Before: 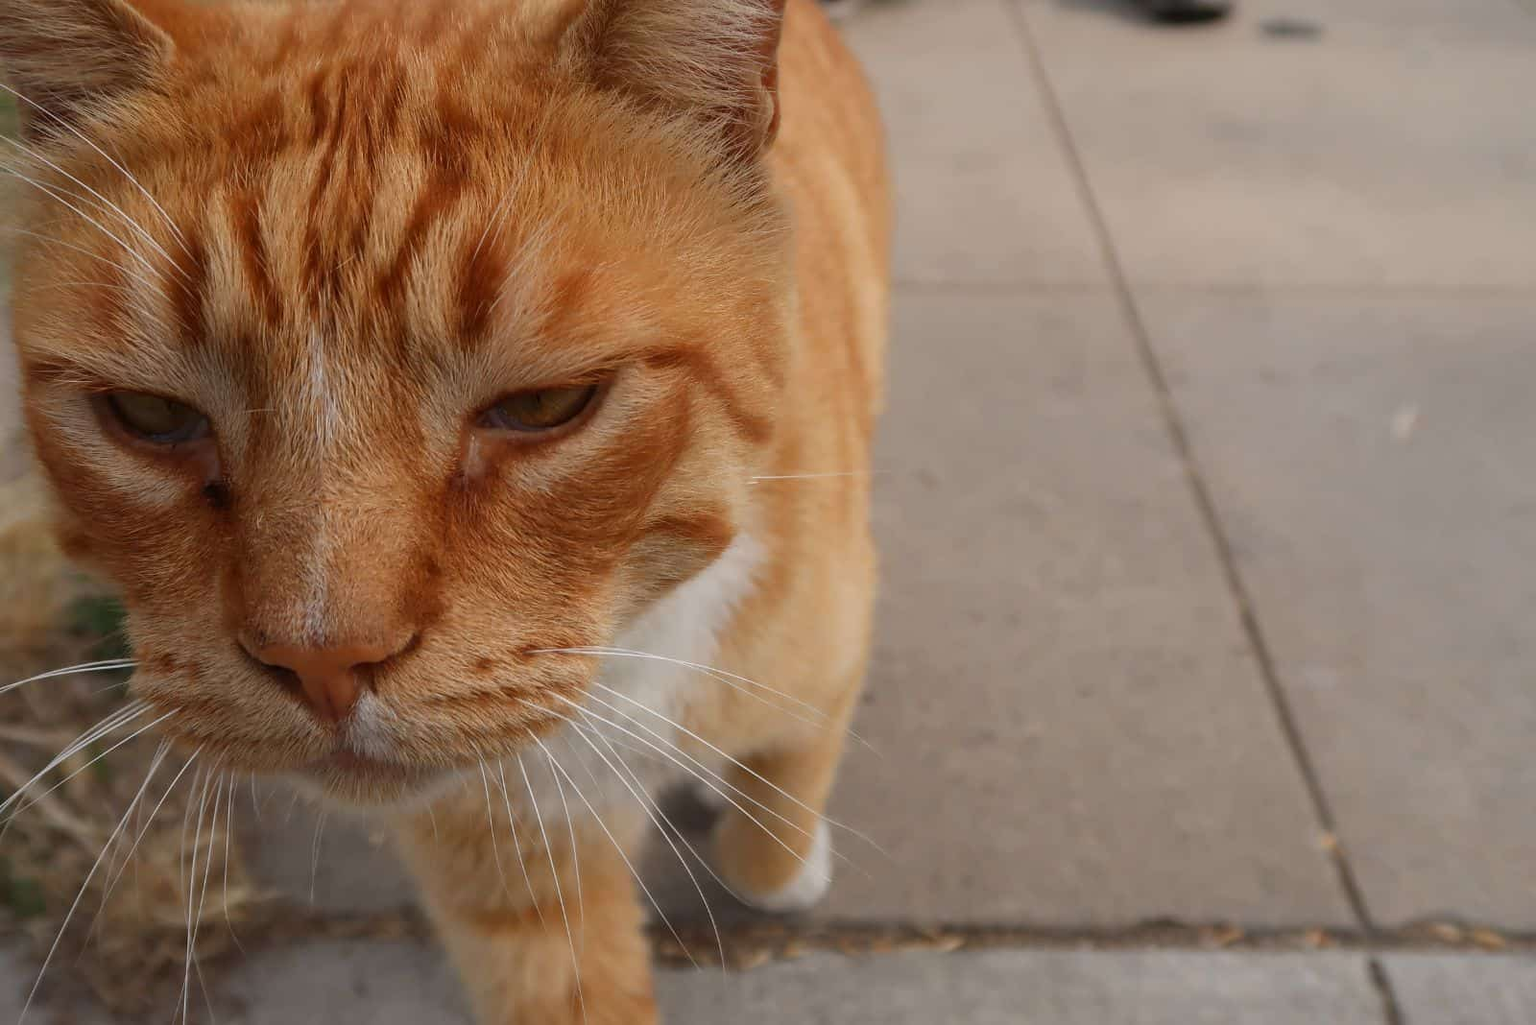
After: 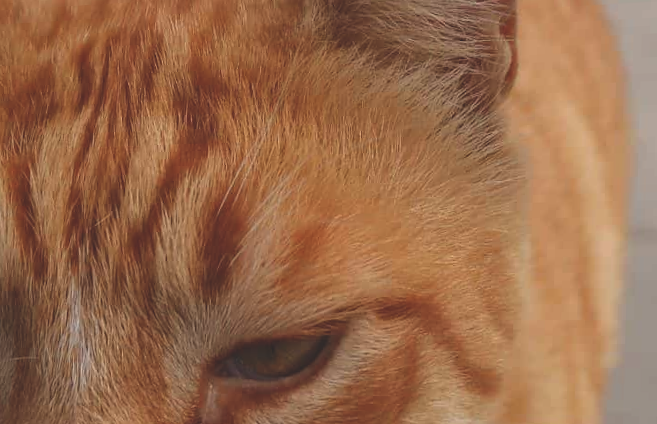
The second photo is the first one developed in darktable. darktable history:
exposure: black level correction -0.023, exposure -0.039 EV, compensate highlight preservation false
crop and rotate: left 10.817%, top 0.062%, right 47.194%, bottom 53.626%
rotate and perspective: rotation 1.69°, lens shift (vertical) -0.023, lens shift (horizontal) -0.291, crop left 0.025, crop right 0.988, crop top 0.092, crop bottom 0.842
haze removal: compatibility mode true, adaptive false
